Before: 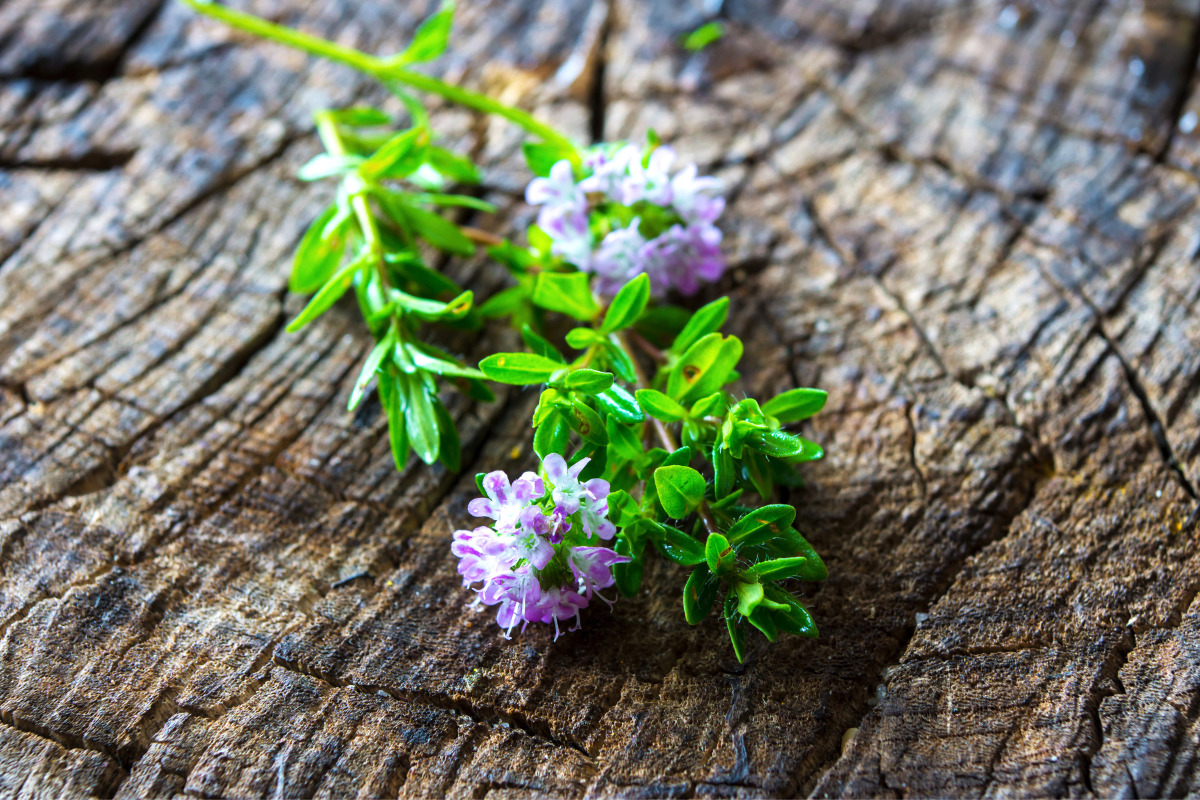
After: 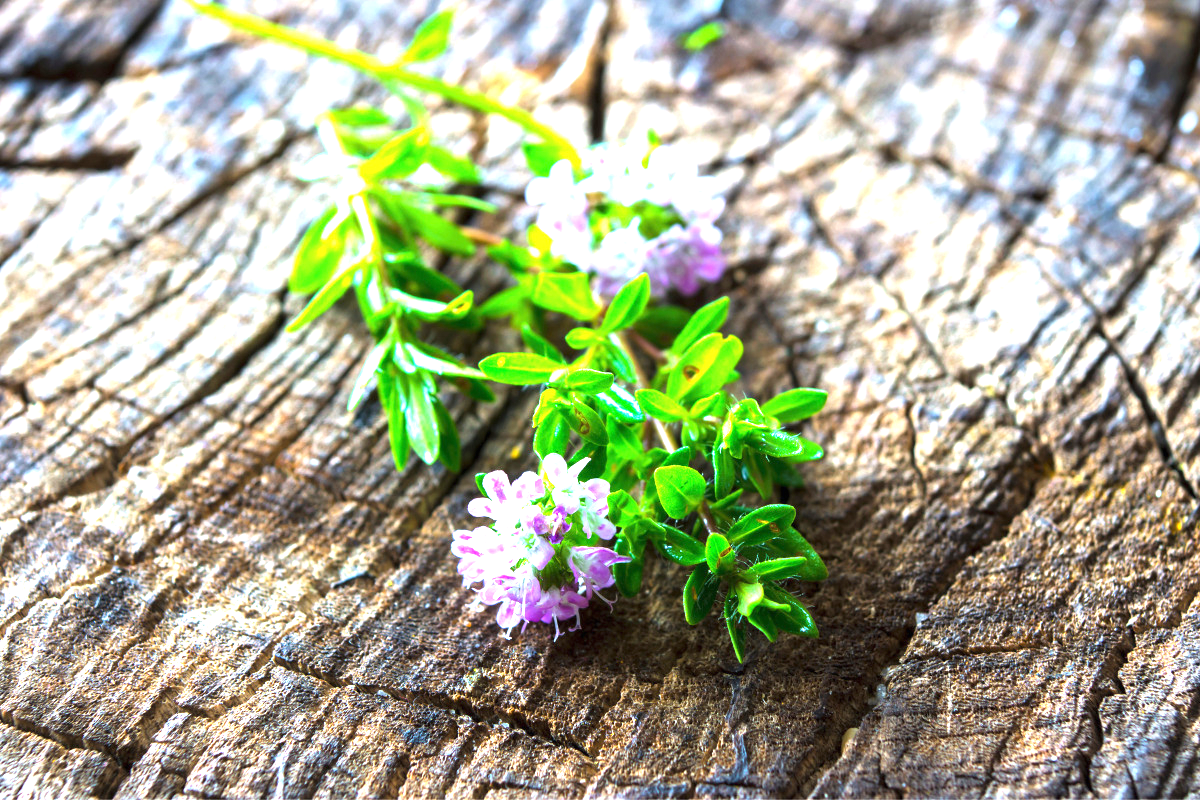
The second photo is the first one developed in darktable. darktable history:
exposure: black level correction 0, exposure 1.291 EV, compensate exposure bias true, compensate highlight preservation false
